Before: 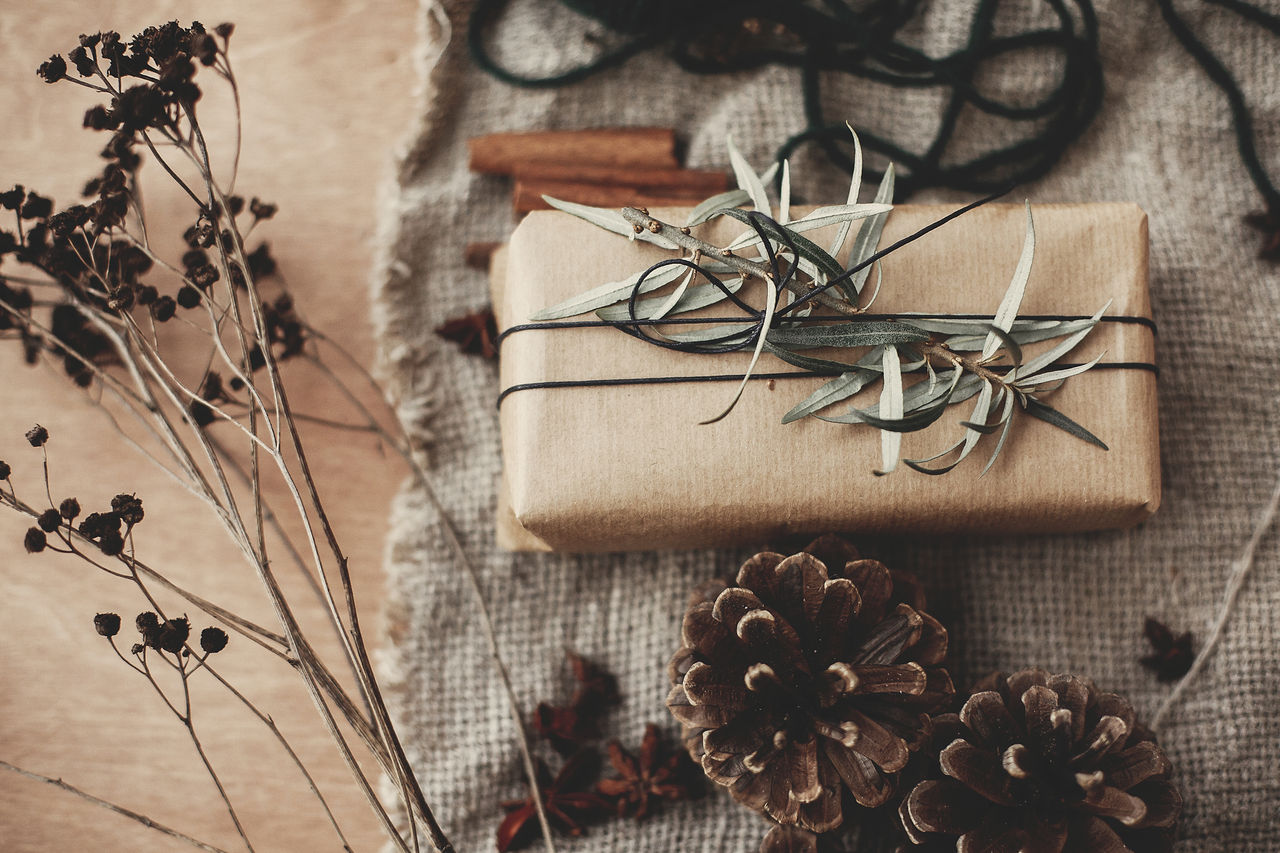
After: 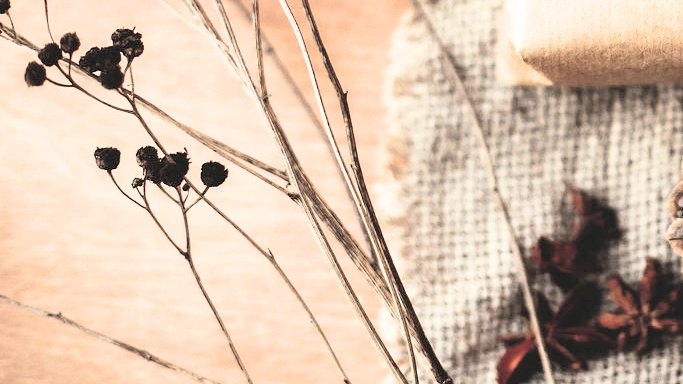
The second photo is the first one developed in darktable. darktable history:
filmic rgb: hardness 4.17, contrast 1.364, color science v6 (2022)
crop and rotate: top 54.778%, right 46.61%, bottom 0.159%
exposure: black level correction 0, exposure 1.3 EV, compensate highlight preservation false
